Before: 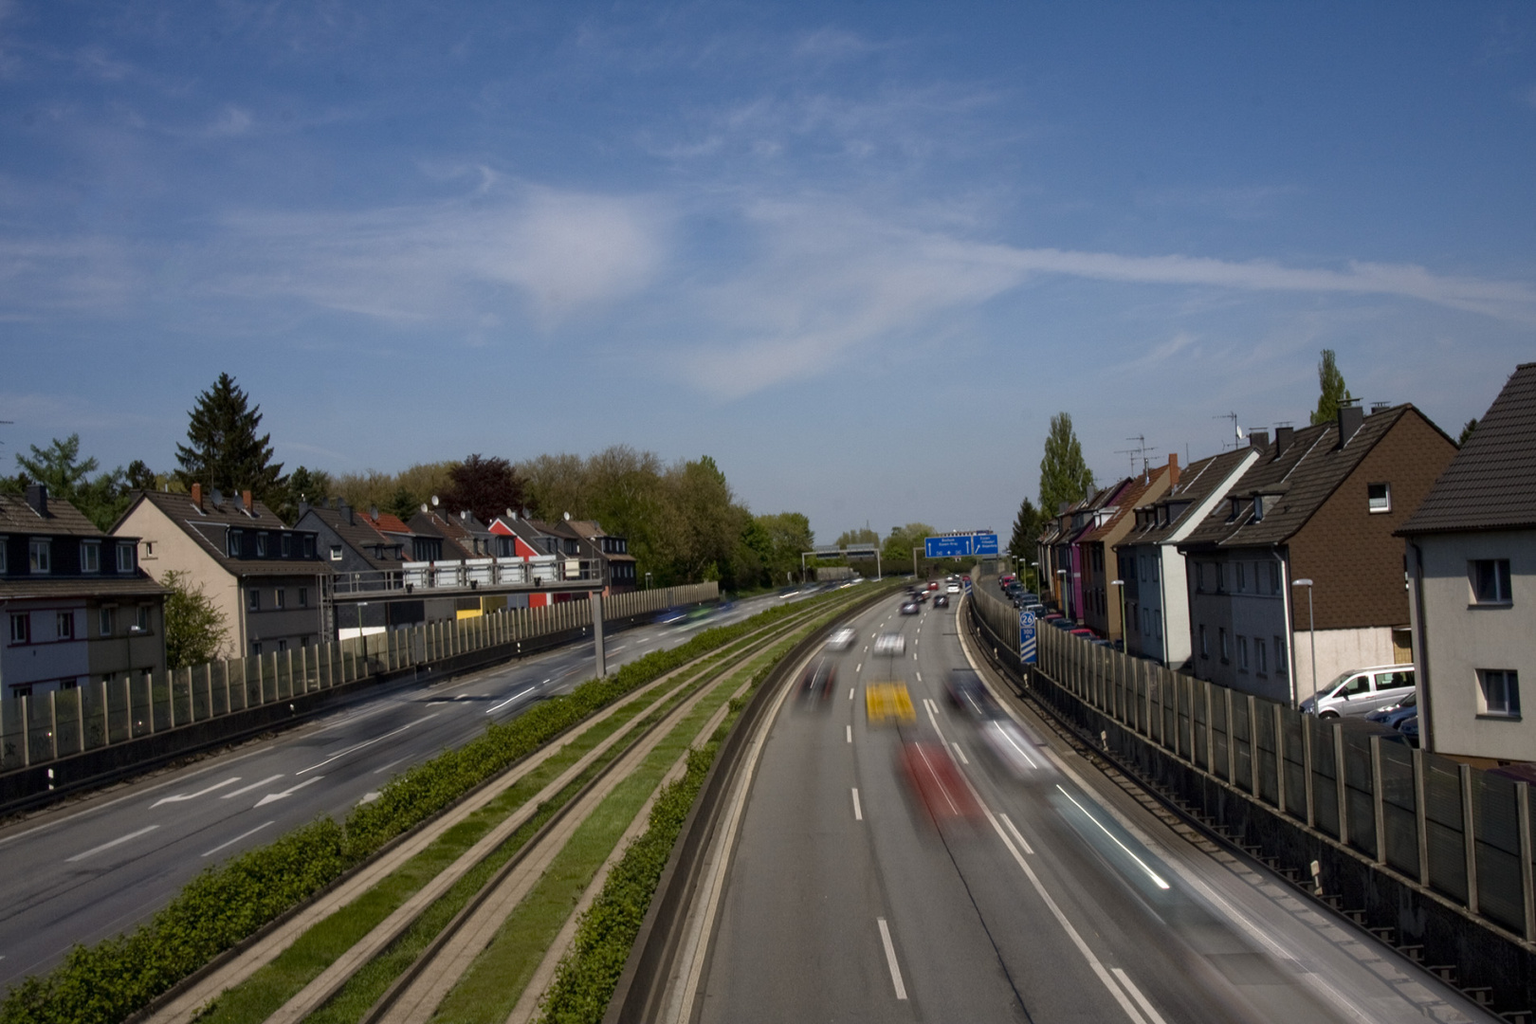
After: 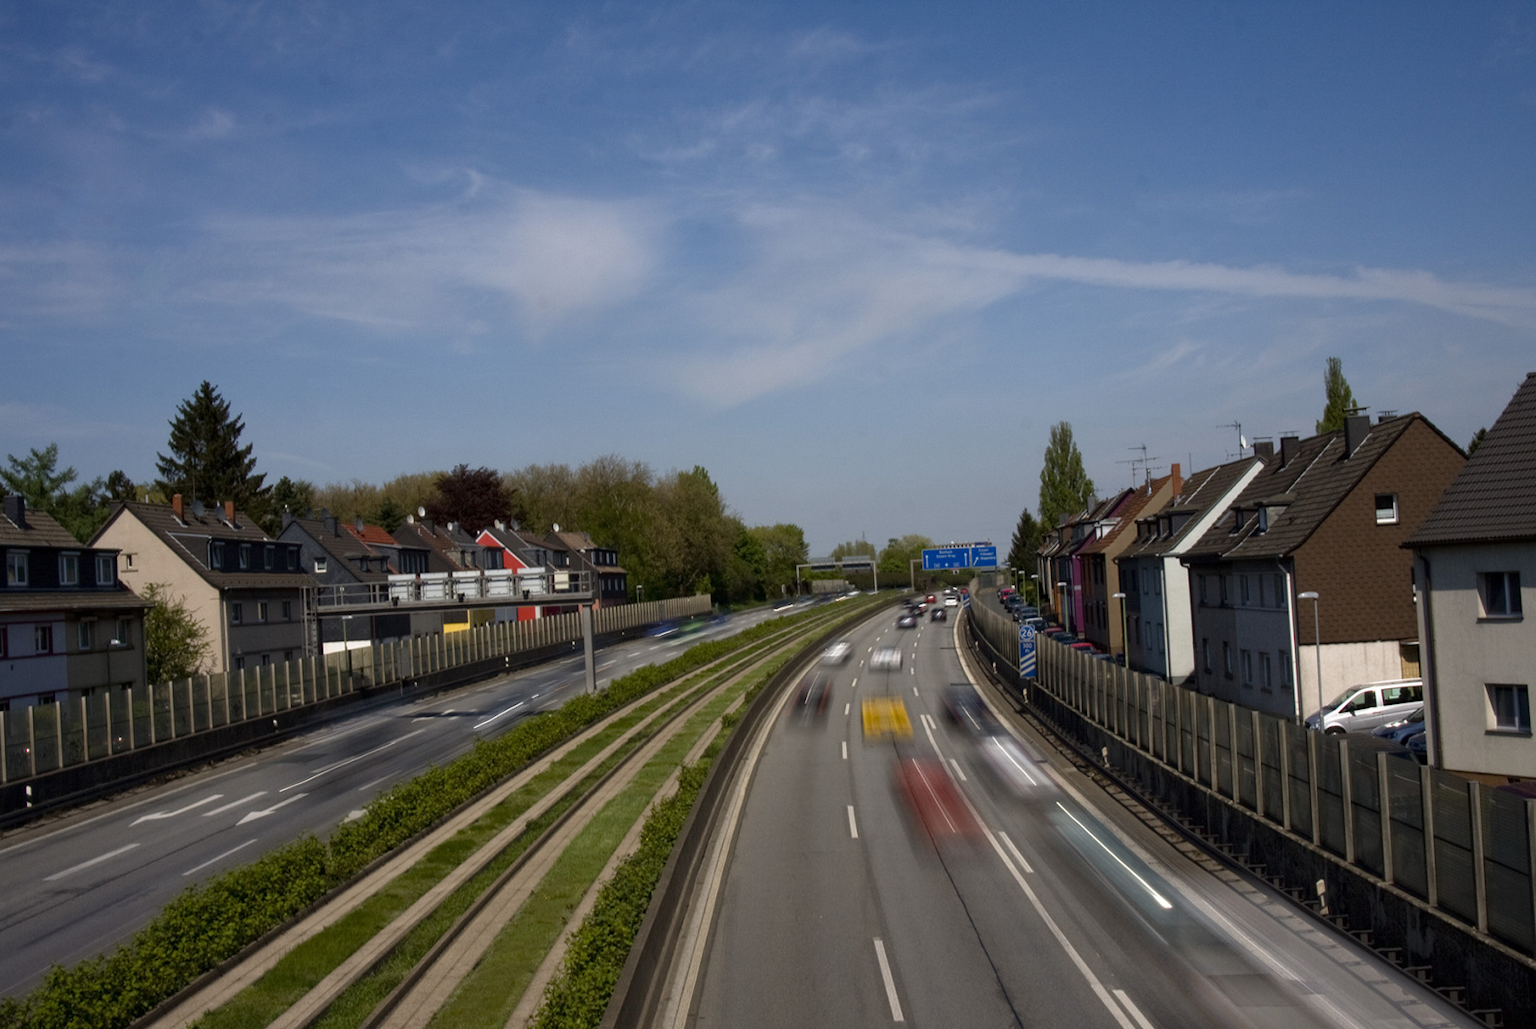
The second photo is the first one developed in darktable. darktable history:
crop and rotate: left 1.513%, right 0.602%, bottom 1.588%
